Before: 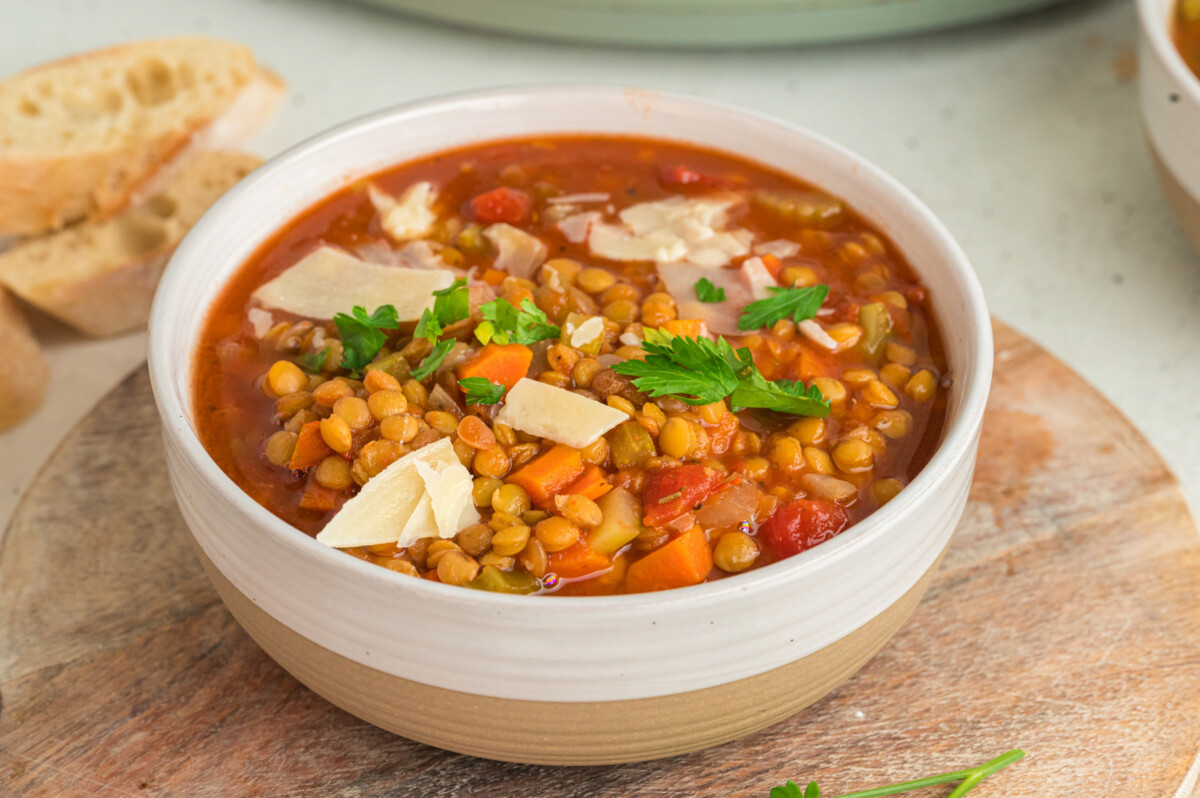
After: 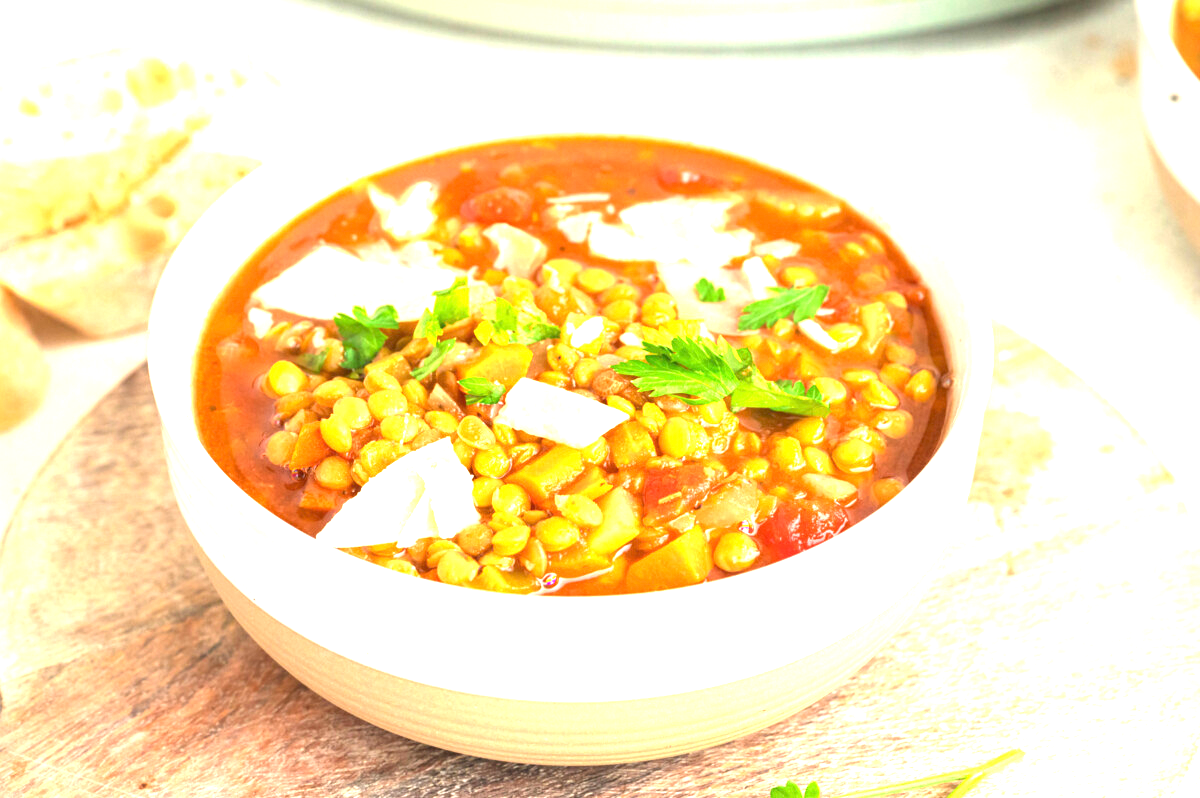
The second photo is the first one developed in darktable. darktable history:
exposure: exposure 2 EV, compensate highlight preservation false
